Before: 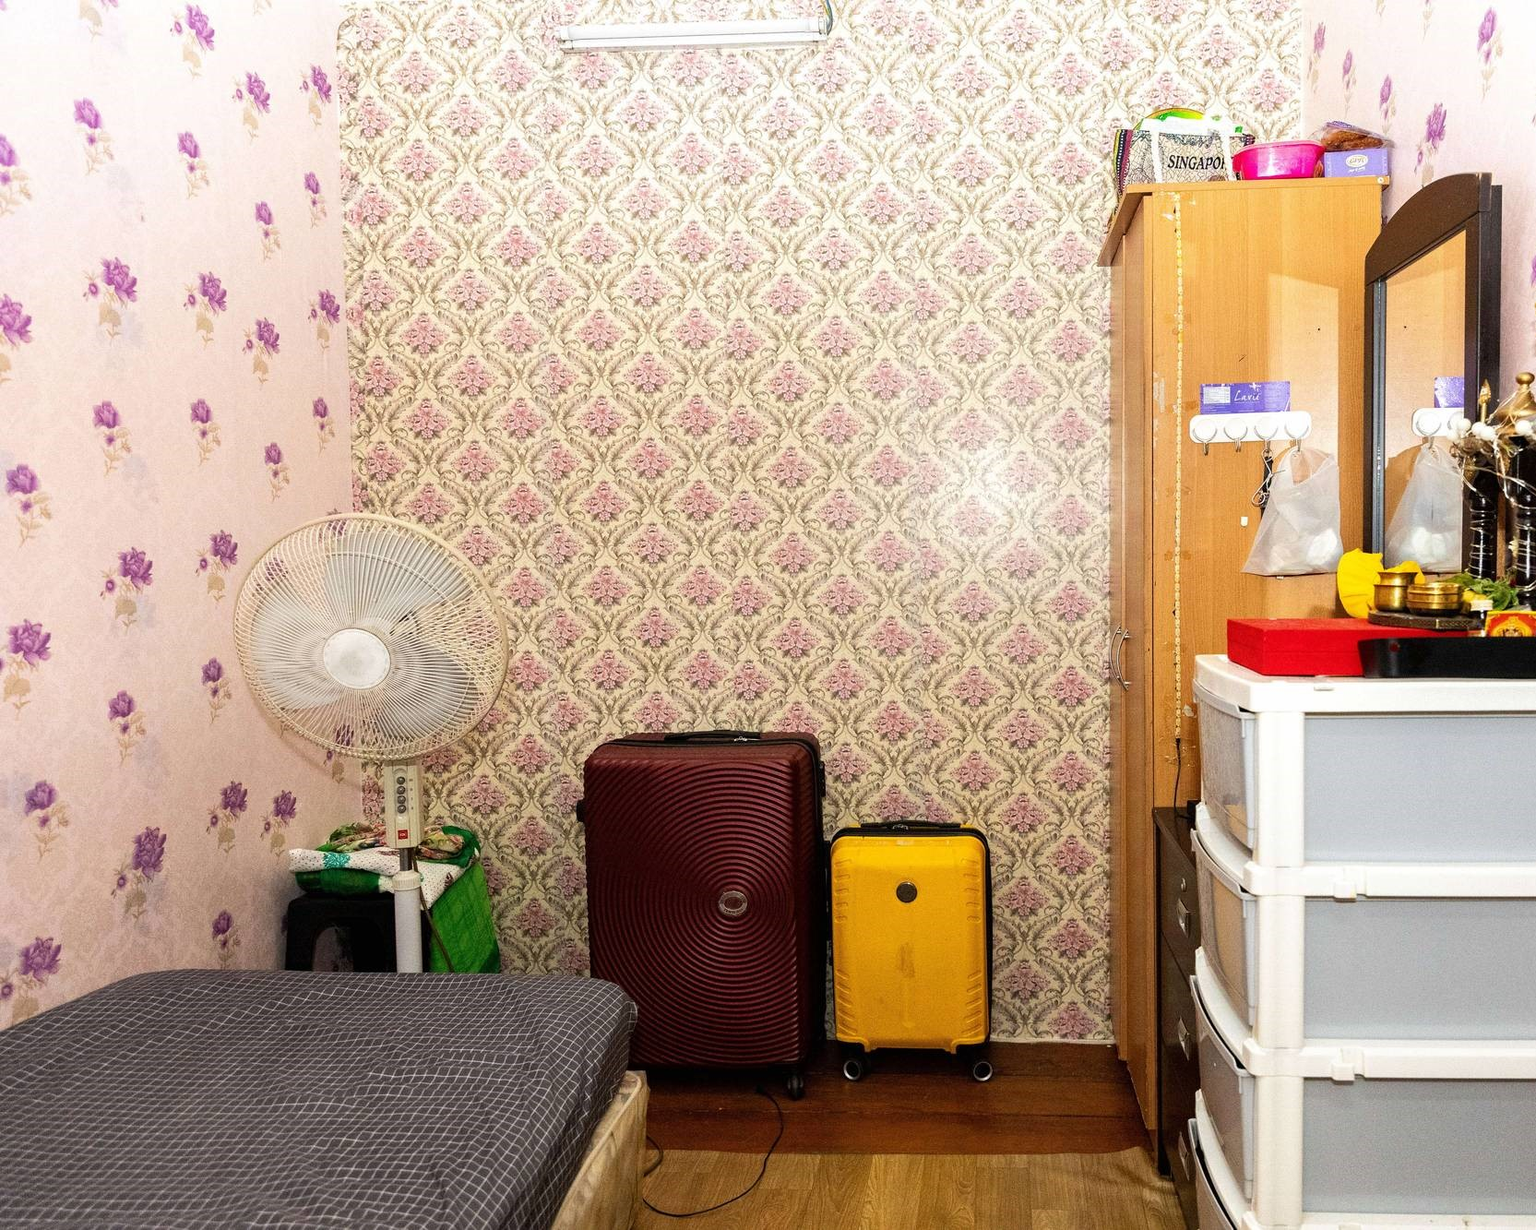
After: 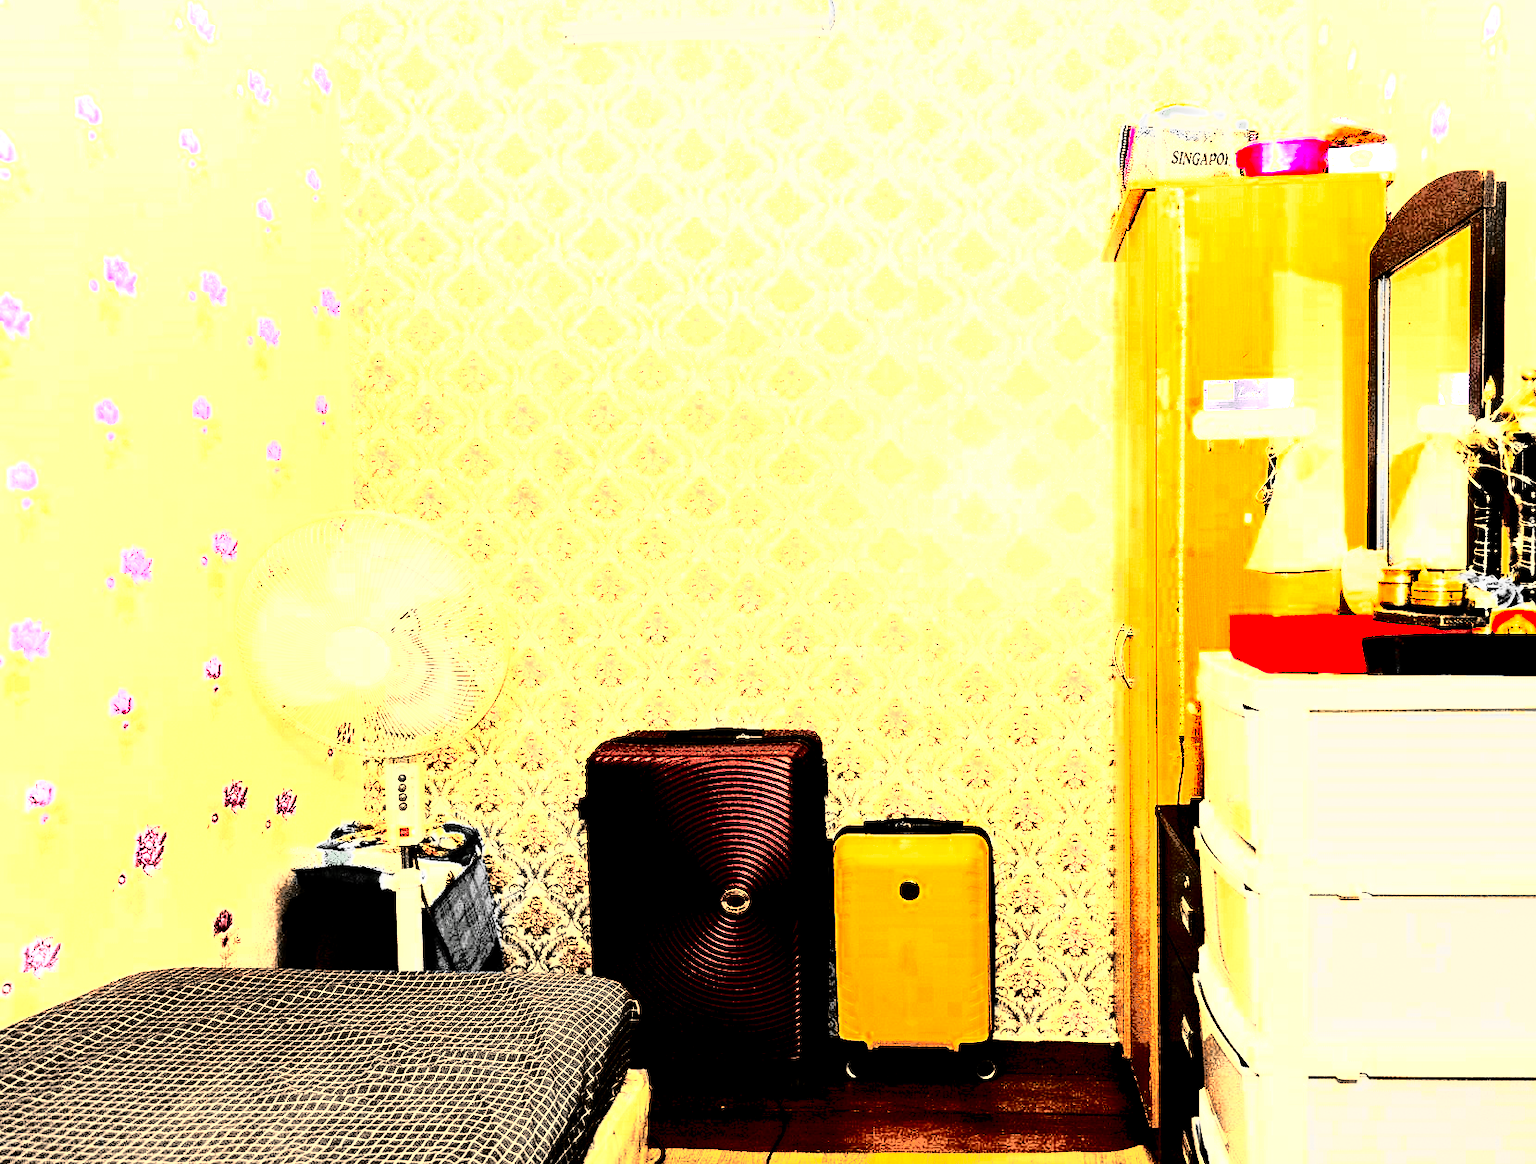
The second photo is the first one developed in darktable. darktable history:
rgb levels: levels [[0.01, 0.419, 0.839], [0, 0.5, 1], [0, 0.5, 1]]
white balance: red 1.138, green 0.996, blue 0.812
color zones: curves: ch0 [(0, 0.65) (0.096, 0.644) (0.221, 0.539) (0.429, 0.5) (0.571, 0.5) (0.714, 0.5) (0.857, 0.5) (1, 0.65)]; ch1 [(0, 0.5) (0.143, 0.5) (0.257, -0.002) (0.429, 0.04) (0.571, -0.001) (0.714, -0.015) (0.857, 0.024) (1, 0.5)]
crop: top 0.448%, right 0.264%, bottom 5.045%
tone curve: curves: ch0 [(0, 0) (0.037, 0.011) (0.135, 0.093) (0.266, 0.281) (0.461, 0.555) (0.581, 0.716) (0.675, 0.793) (0.767, 0.849) (0.91, 0.924) (1, 0.979)]; ch1 [(0, 0) (0.292, 0.278) (0.419, 0.423) (0.493, 0.492) (0.506, 0.5) (0.534, 0.529) (0.562, 0.562) (0.641, 0.663) (0.754, 0.76) (1, 1)]; ch2 [(0, 0) (0.294, 0.3) (0.361, 0.372) (0.429, 0.445) (0.478, 0.486) (0.502, 0.498) (0.518, 0.522) (0.531, 0.549) (0.561, 0.579) (0.64, 0.645) (0.7, 0.7) (0.861, 0.808) (1, 0.951)], color space Lab, independent channels, preserve colors none
rgb curve: curves: ch0 [(0, 0) (0.21, 0.15) (0.24, 0.21) (0.5, 0.75) (0.75, 0.96) (0.89, 0.99) (1, 1)]; ch1 [(0, 0.02) (0.21, 0.13) (0.25, 0.2) (0.5, 0.67) (0.75, 0.9) (0.89, 0.97) (1, 1)]; ch2 [(0, 0.02) (0.21, 0.13) (0.25, 0.2) (0.5, 0.67) (0.75, 0.9) (0.89, 0.97) (1, 1)], compensate middle gray true
contrast brightness saturation: contrast 0.93, brightness 0.2
shadows and highlights: shadows -19.91, highlights -73.15
